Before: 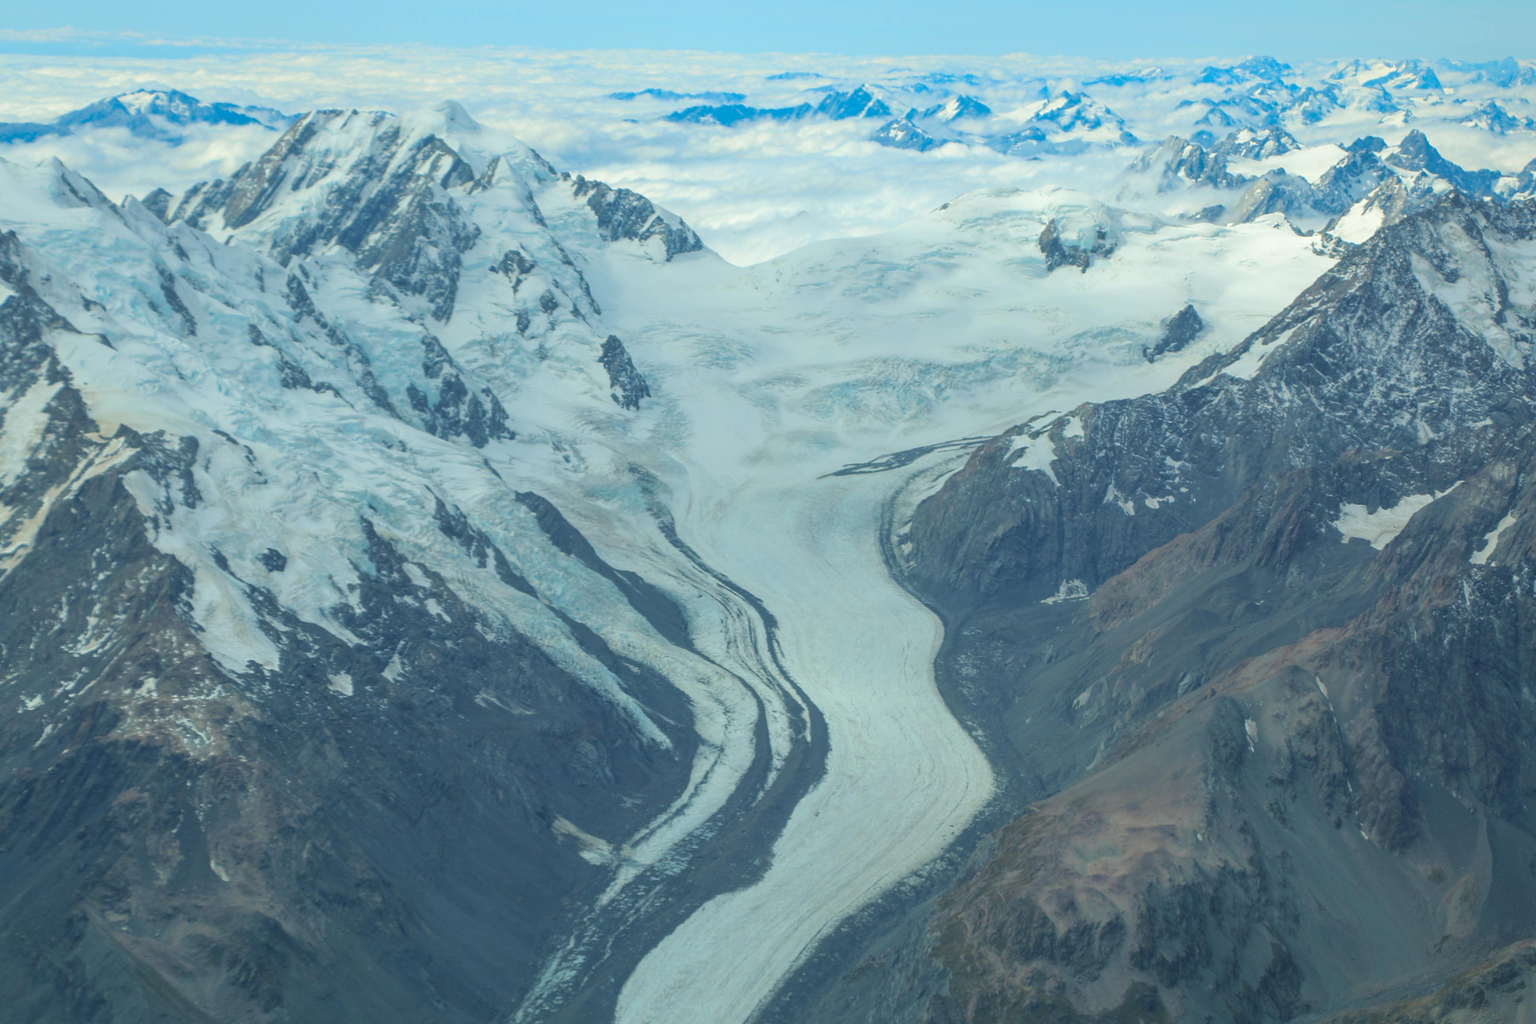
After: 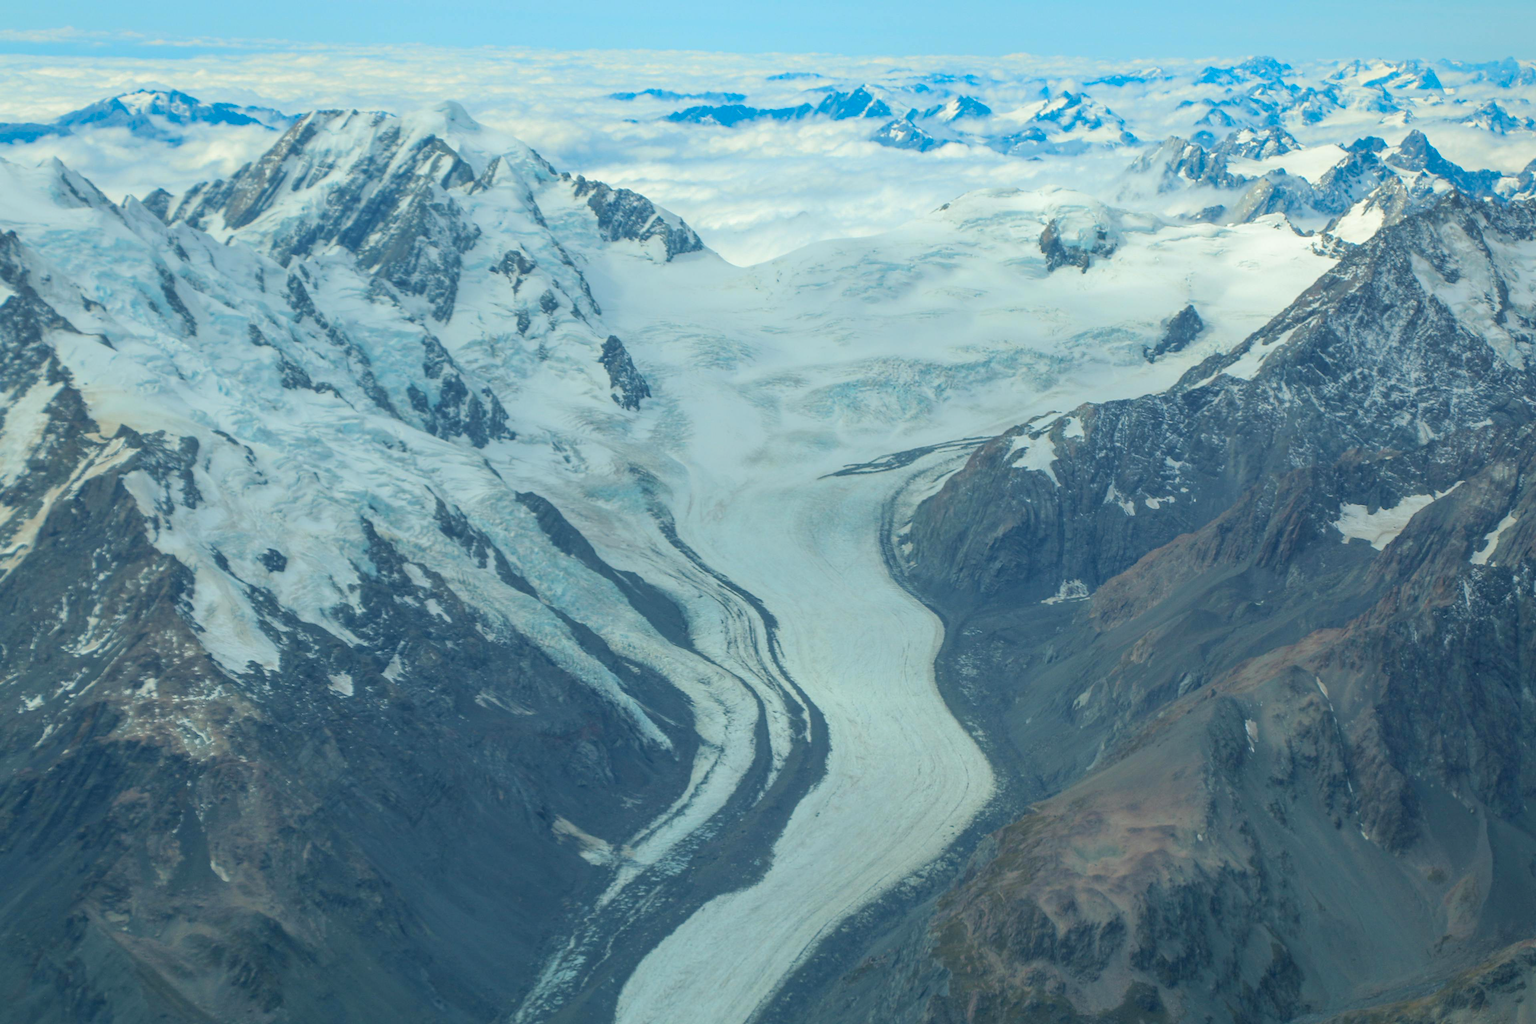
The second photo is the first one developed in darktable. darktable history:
color balance rgb: global offset › luminance -0.499%, perceptual saturation grading › global saturation 7.646%, perceptual saturation grading › shadows 5.105%
